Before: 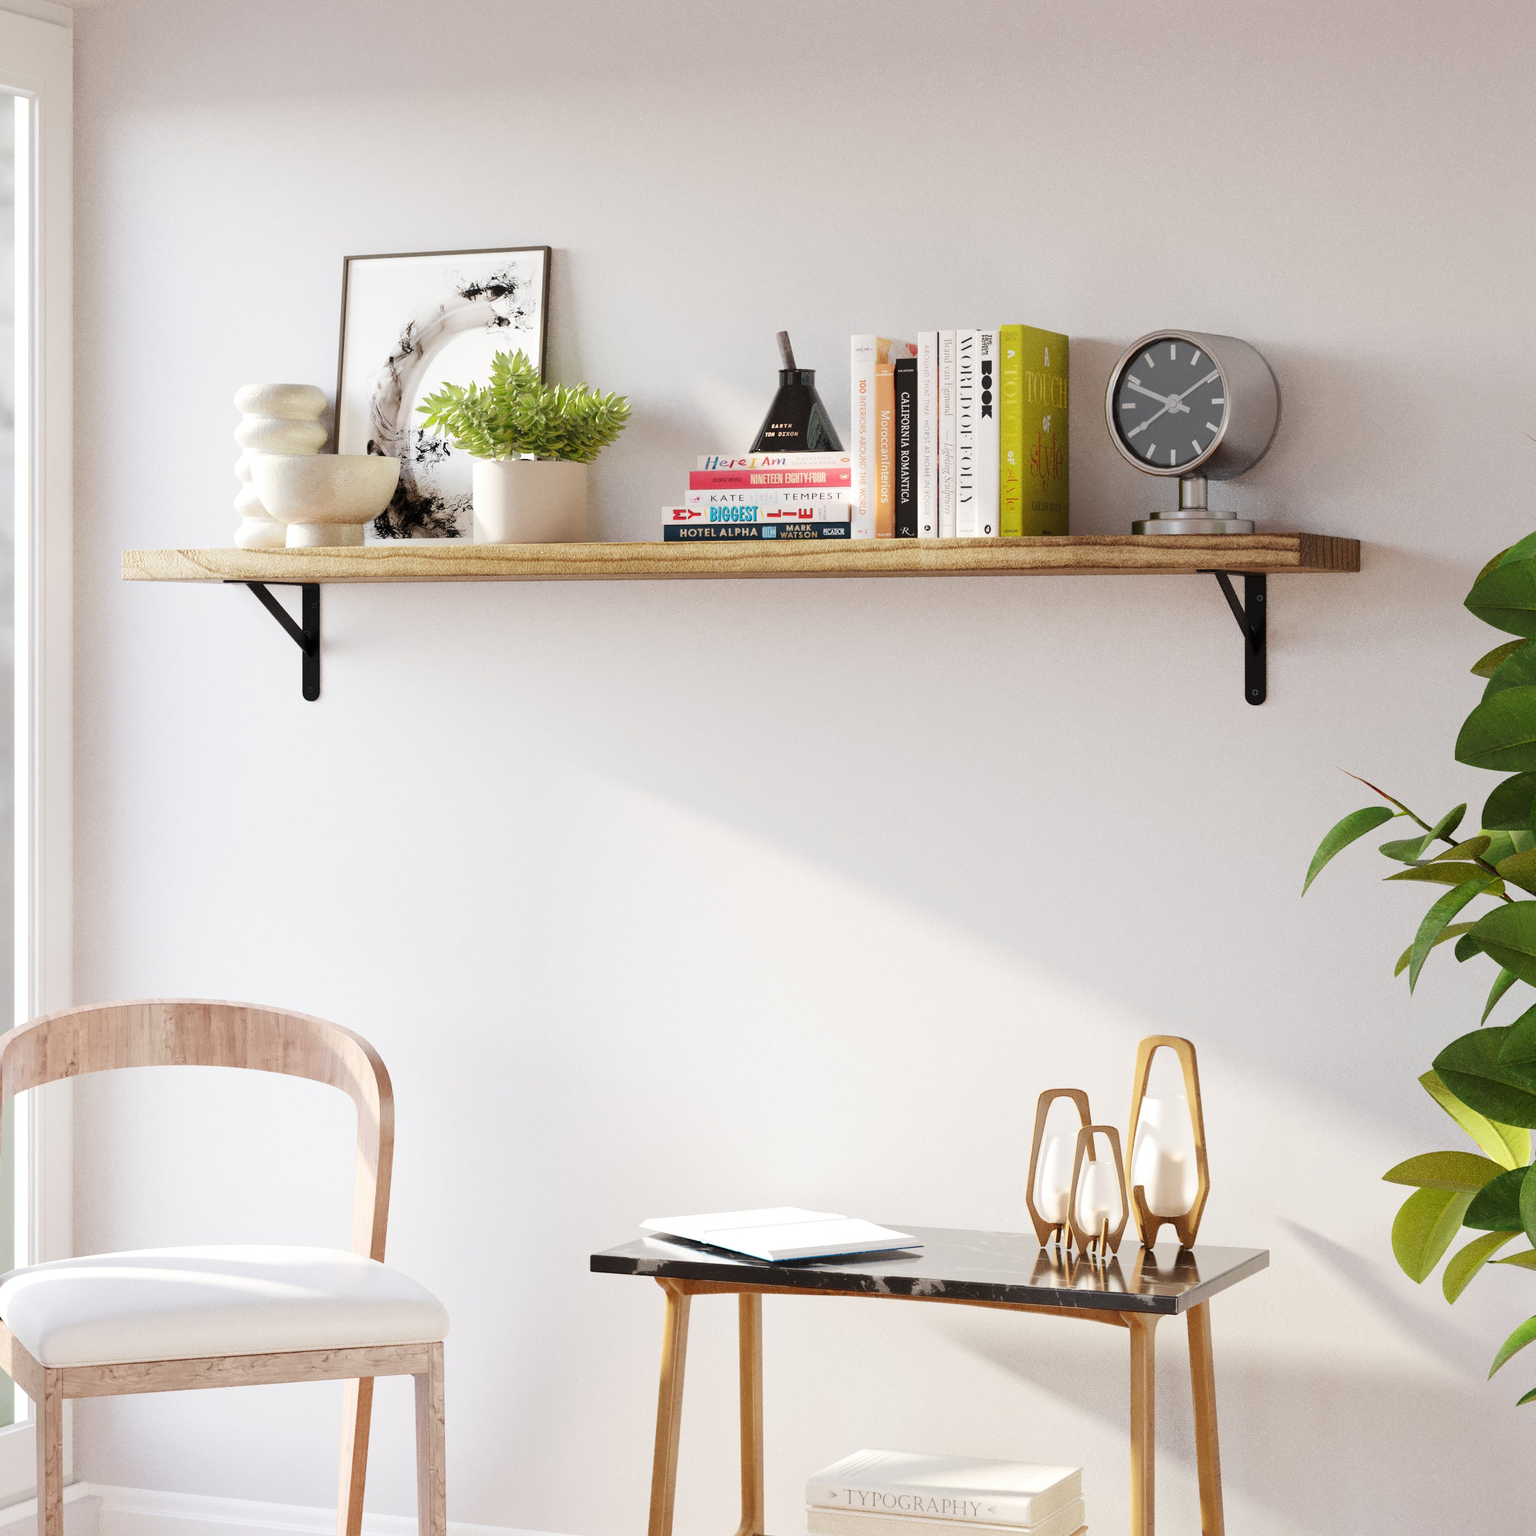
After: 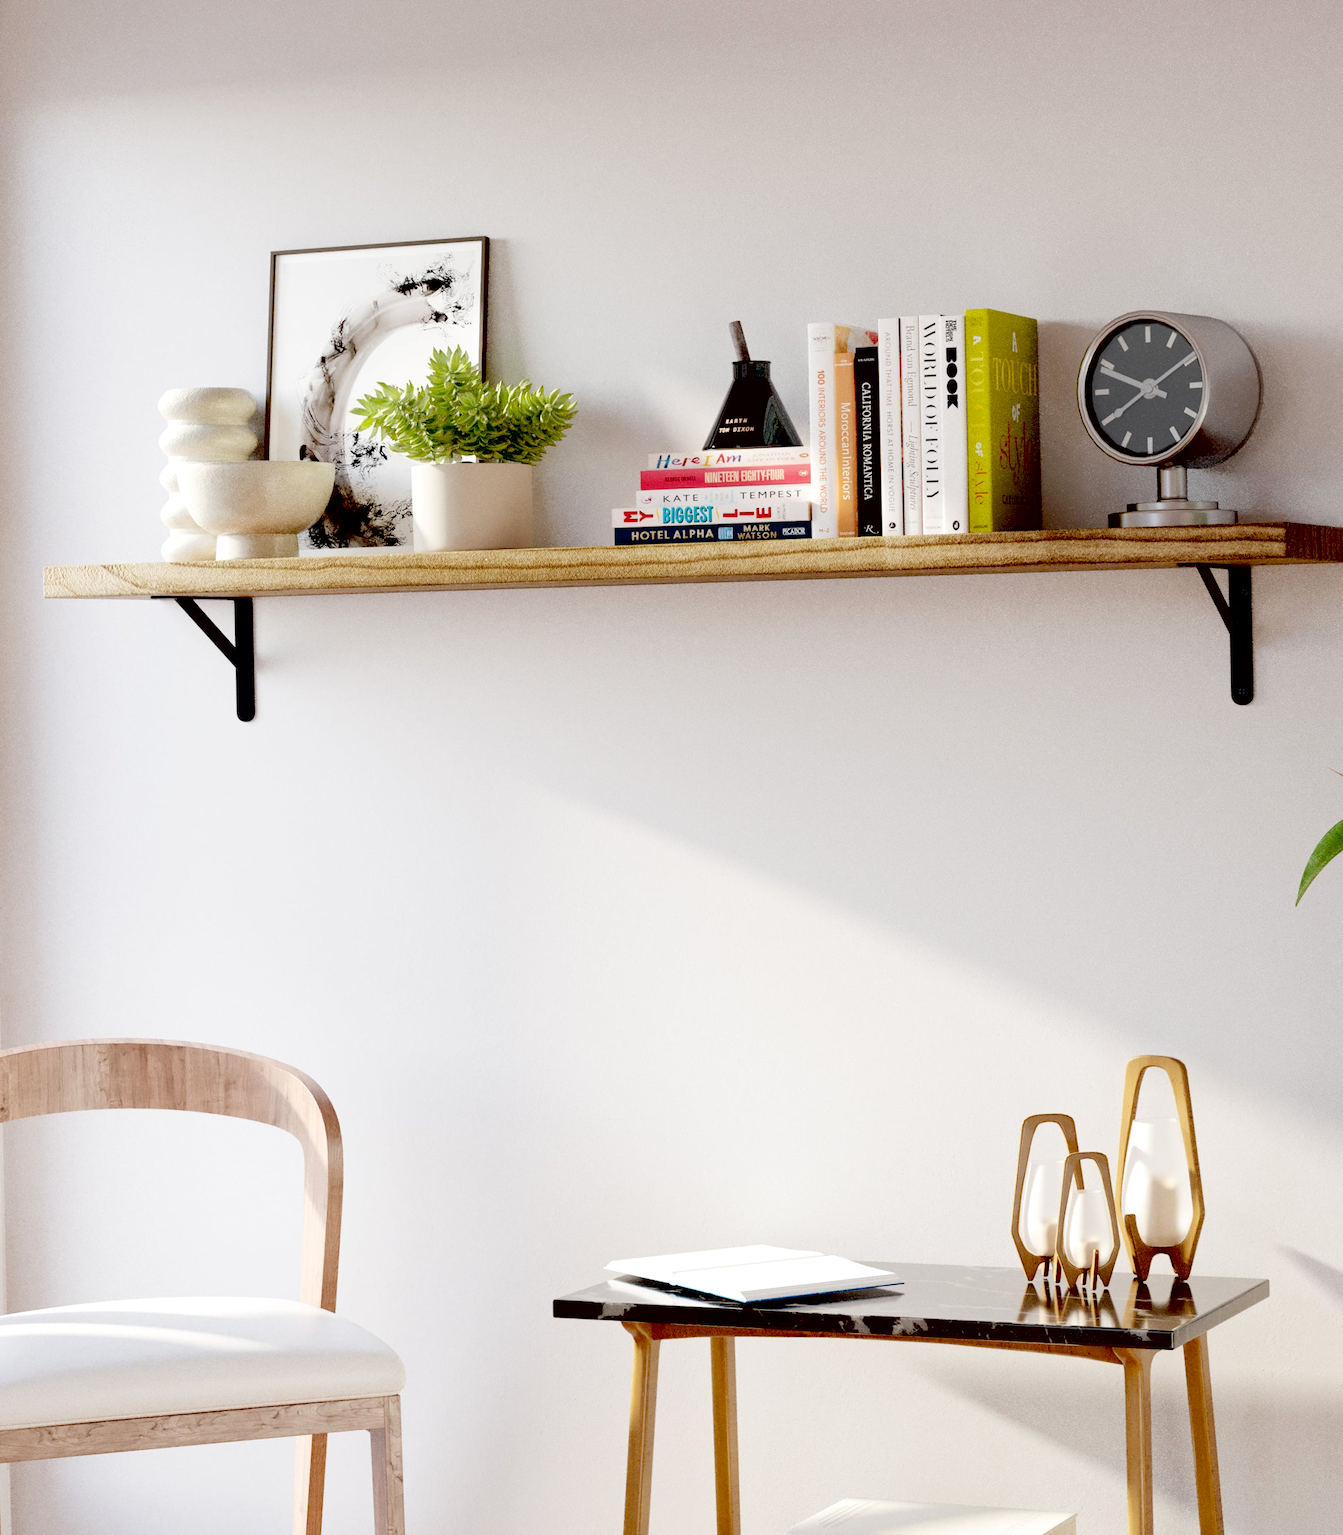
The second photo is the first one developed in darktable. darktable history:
contrast brightness saturation: saturation -0.048
exposure: black level correction 0.048, exposure 0.012 EV, compensate exposure bias true, compensate highlight preservation false
crop and rotate: angle 1.2°, left 4.079%, top 0.784%, right 11.304%, bottom 2.481%
